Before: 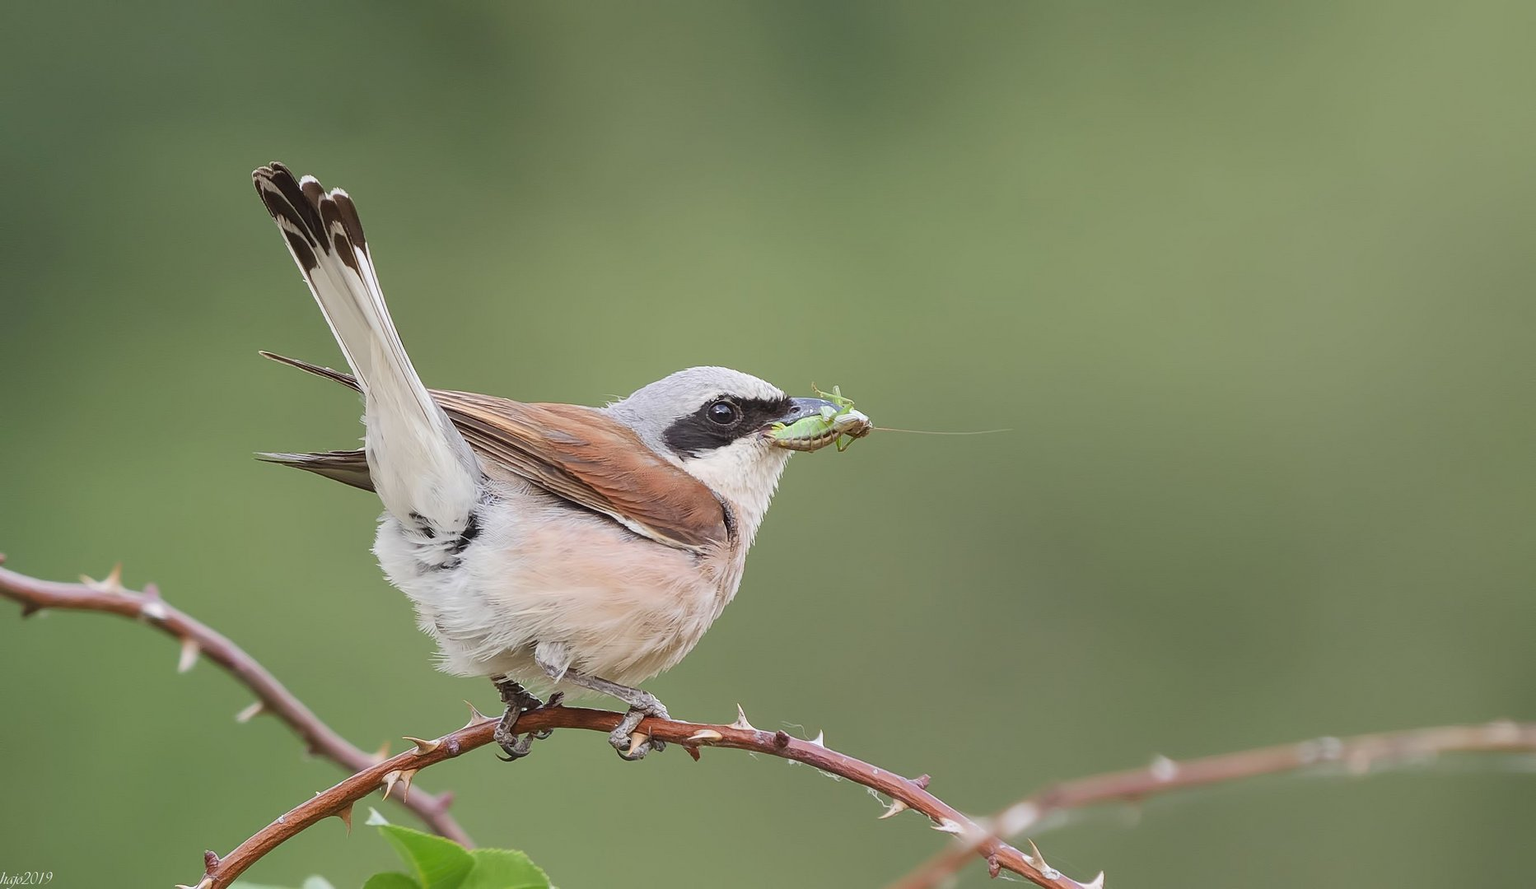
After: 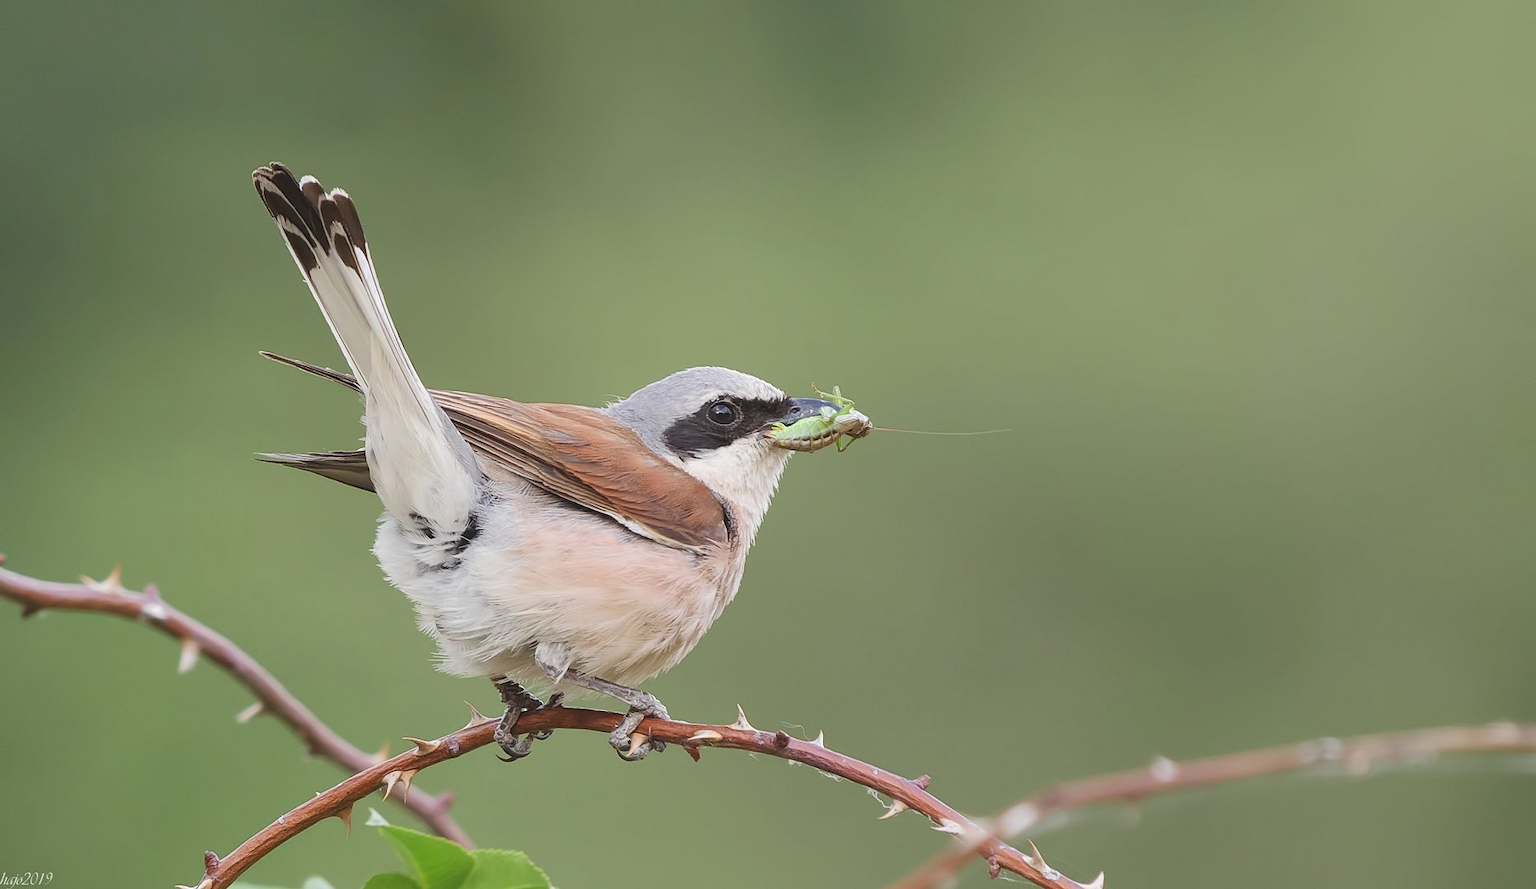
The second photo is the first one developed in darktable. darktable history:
exposure: black level correction -0.005, exposure 0.054 EV, compensate highlight preservation false
color zones: curves: ch0 [(0, 0.497) (0.143, 0.5) (0.286, 0.5) (0.429, 0.483) (0.571, 0.116) (0.714, -0.006) (0.857, 0.28) (1, 0.497)]
